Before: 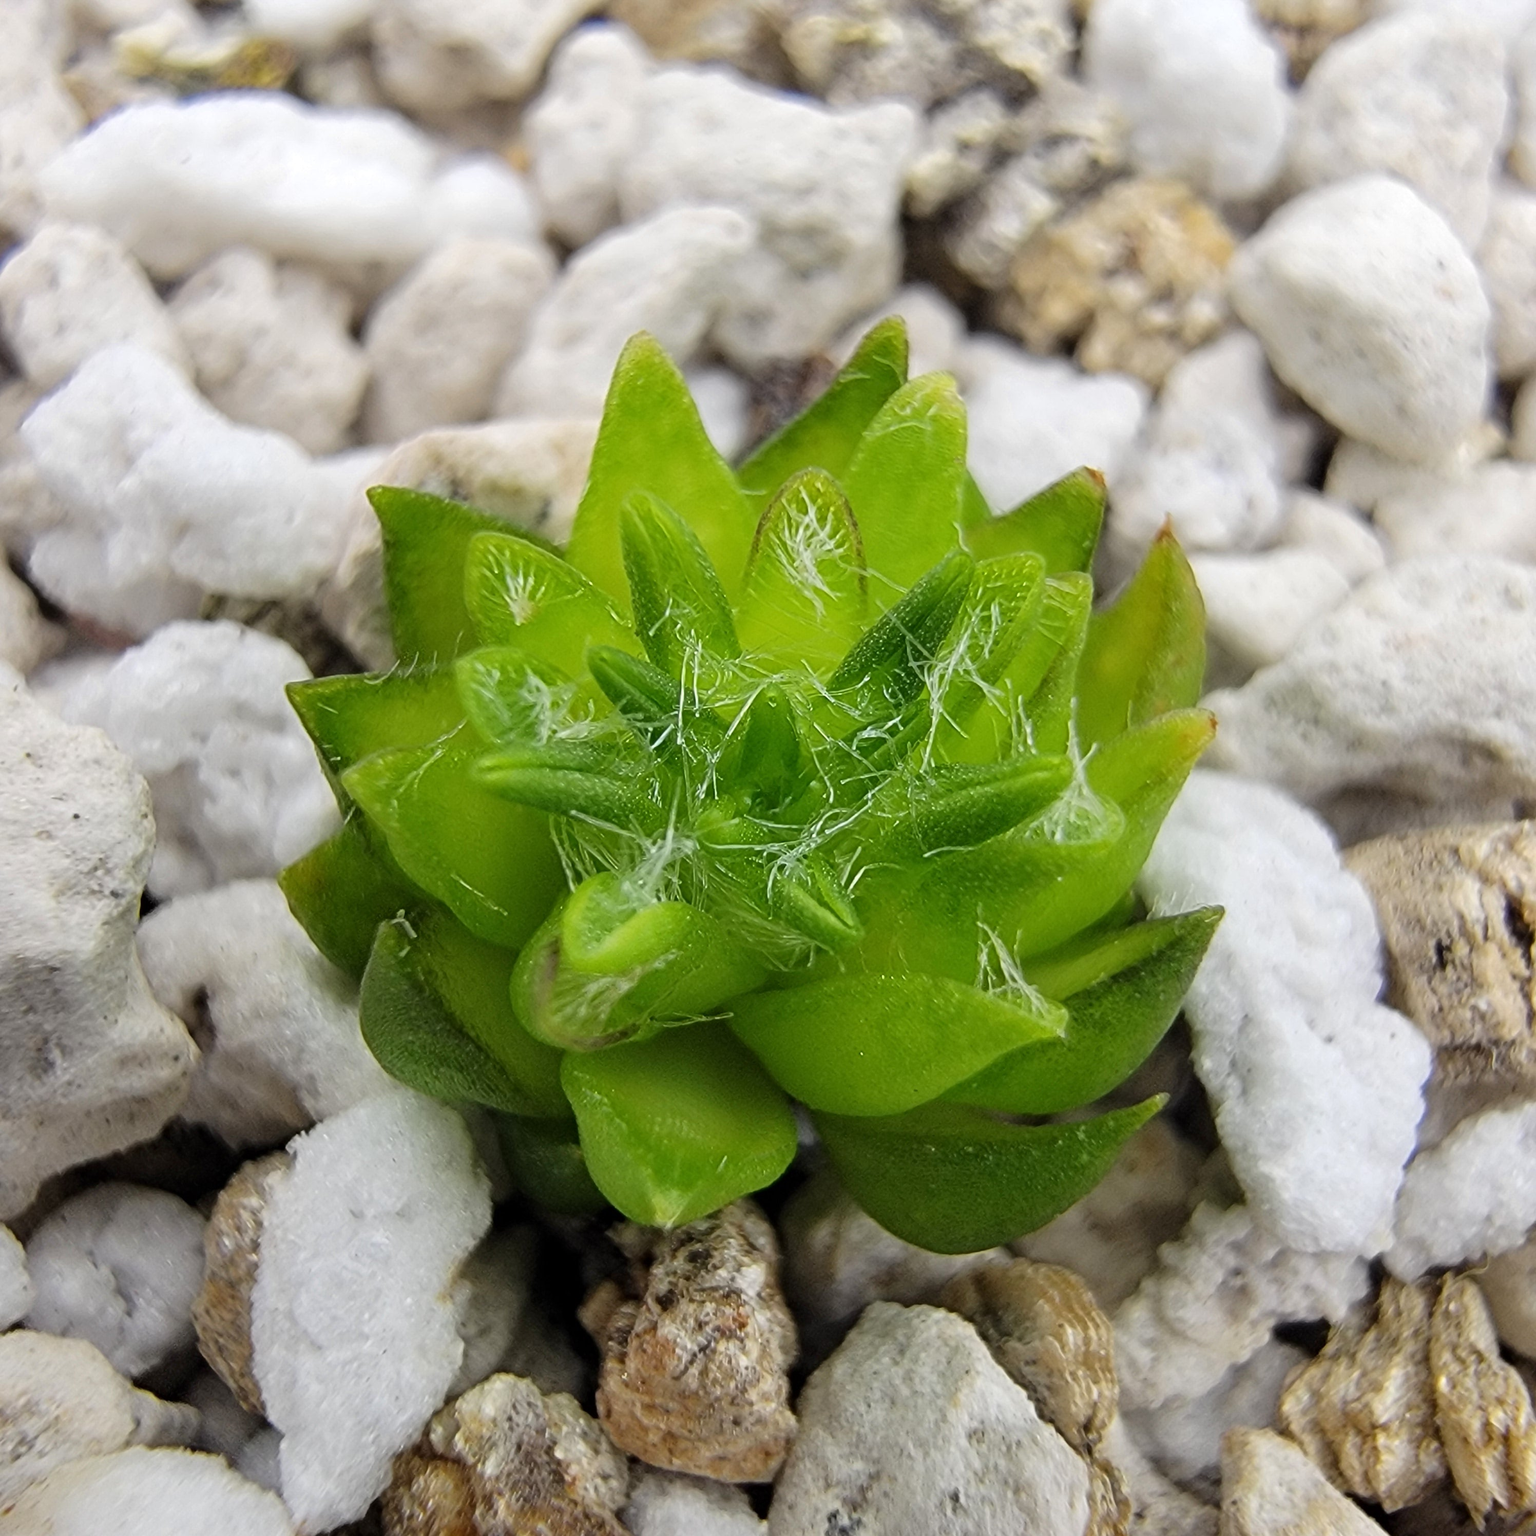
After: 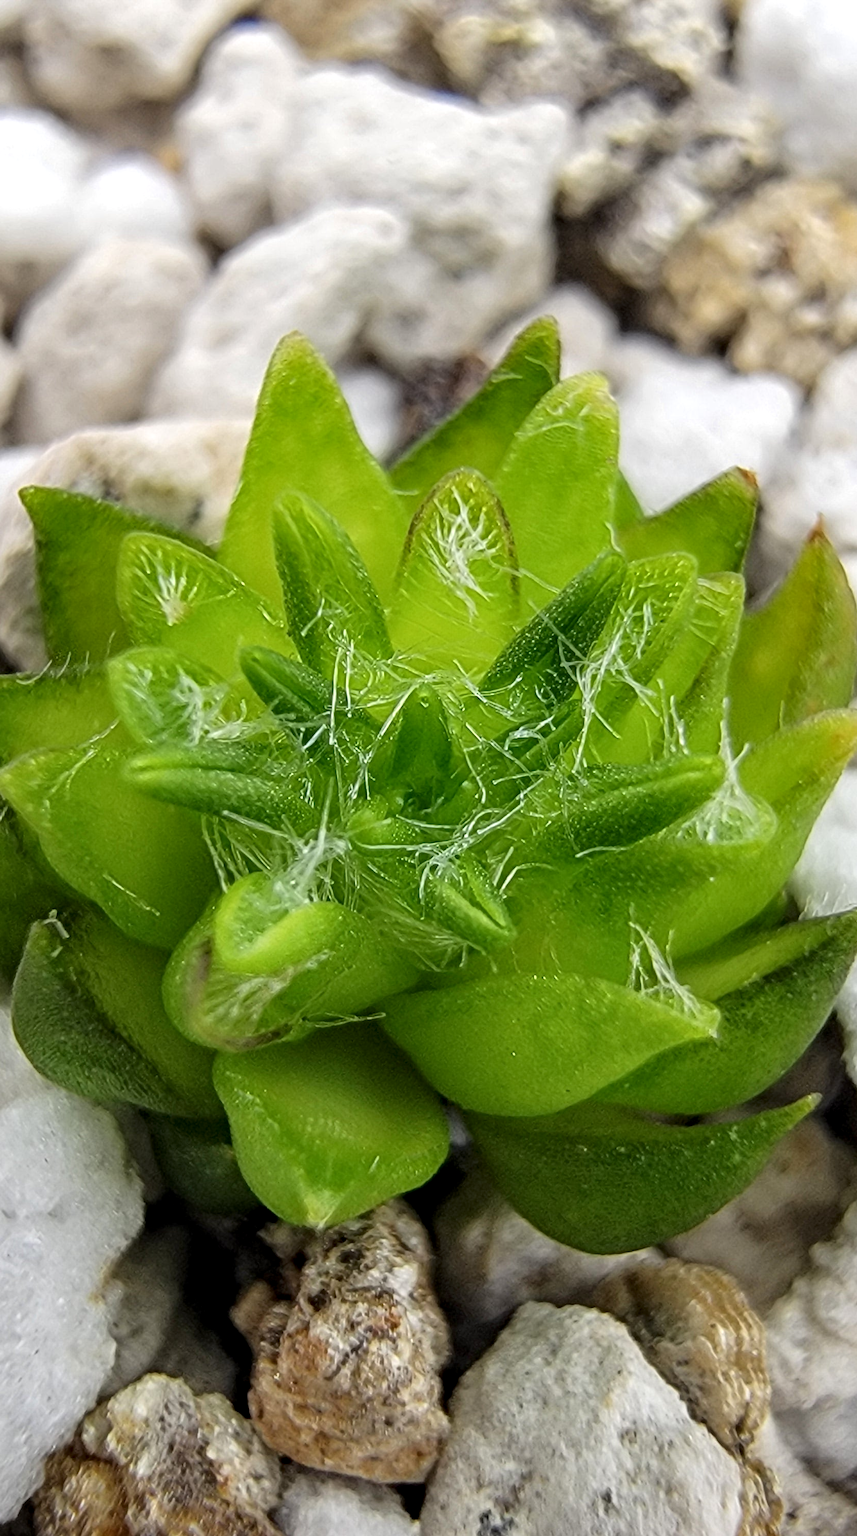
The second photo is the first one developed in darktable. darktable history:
exposure: exposure 0.084 EV, compensate highlight preservation false
crop and rotate: left 22.689%, right 21.463%
local contrast: highlights 24%, detail 130%
